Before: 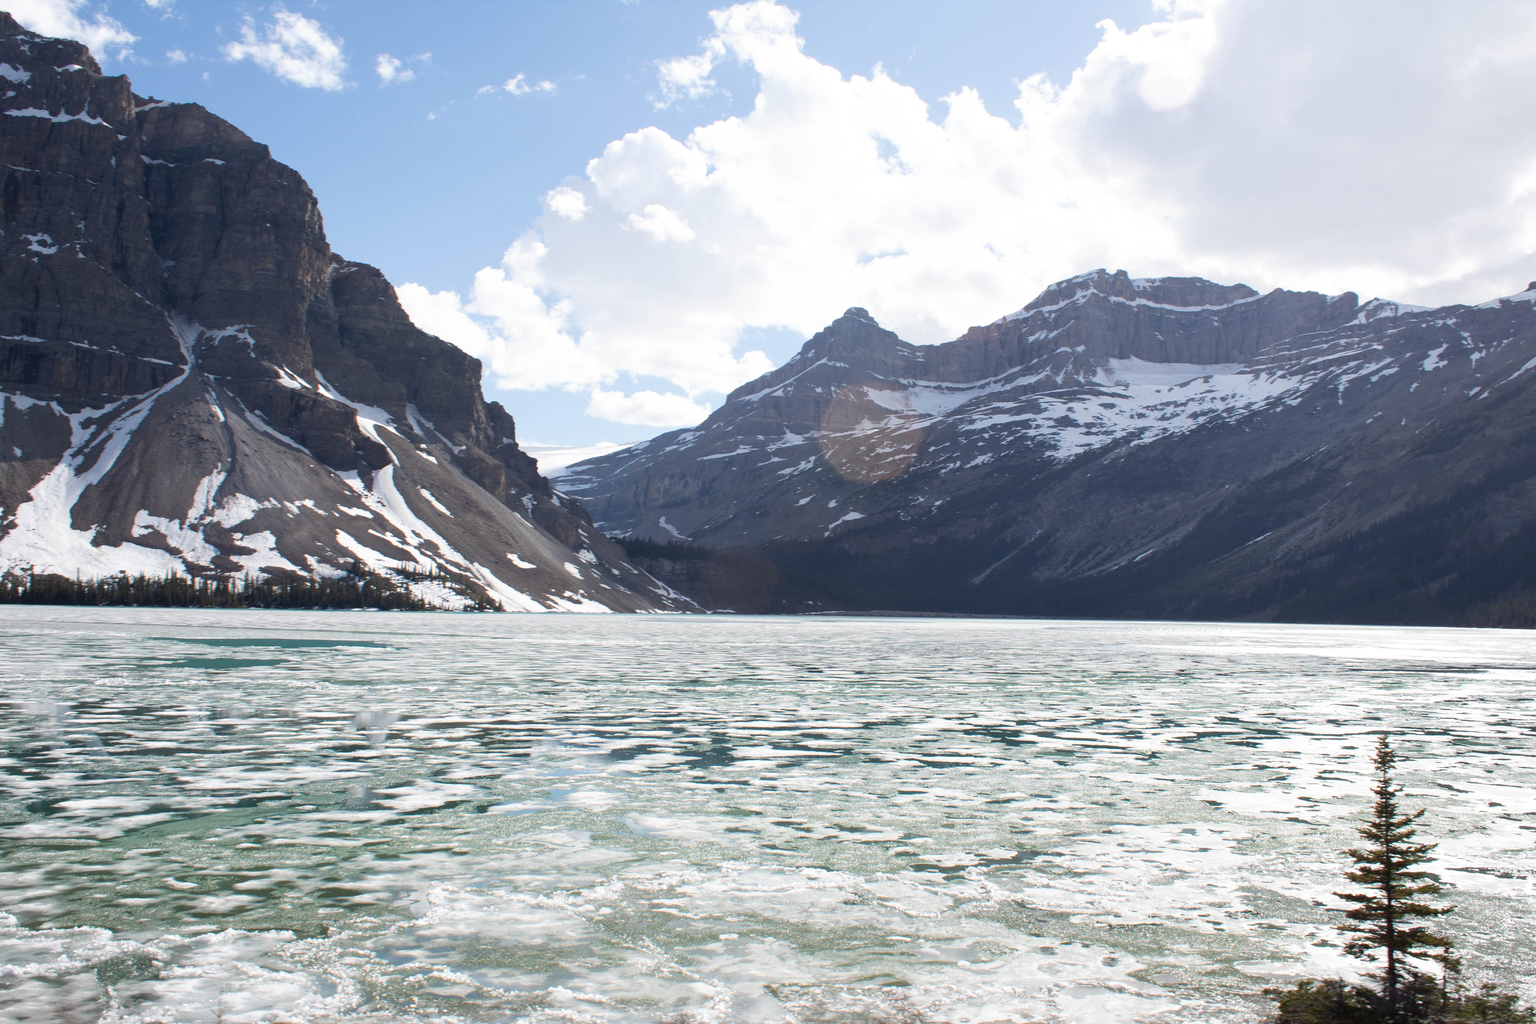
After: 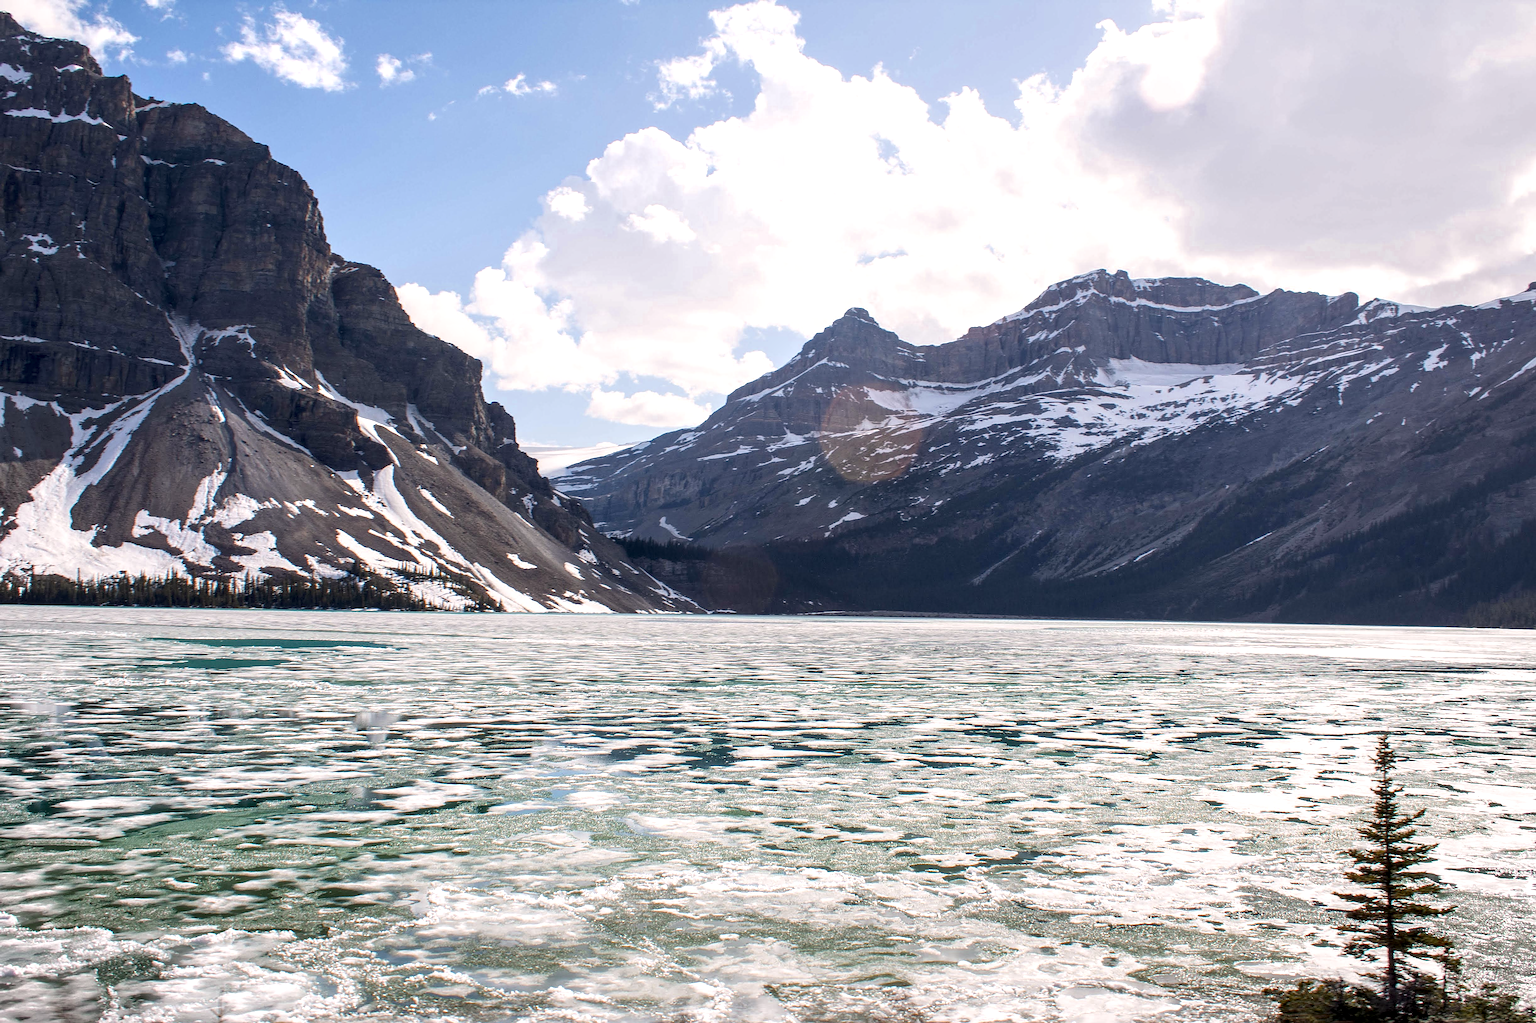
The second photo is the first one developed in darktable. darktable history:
sharpen: on, module defaults
local contrast: highlights 60%, shadows 60%, detail 160%
color zones: curves: ch0 [(0.11, 0.396) (0.195, 0.36) (0.25, 0.5) (0.303, 0.412) (0.357, 0.544) (0.75, 0.5) (0.967, 0.328)]; ch1 [(0, 0.468) (0.112, 0.512) (0.202, 0.6) (0.25, 0.5) (0.307, 0.352) (0.357, 0.544) (0.75, 0.5) (0.963, 0.524)]
color correction: highlights a* 3.22, highlights b* 1.93, saturation 1.19
